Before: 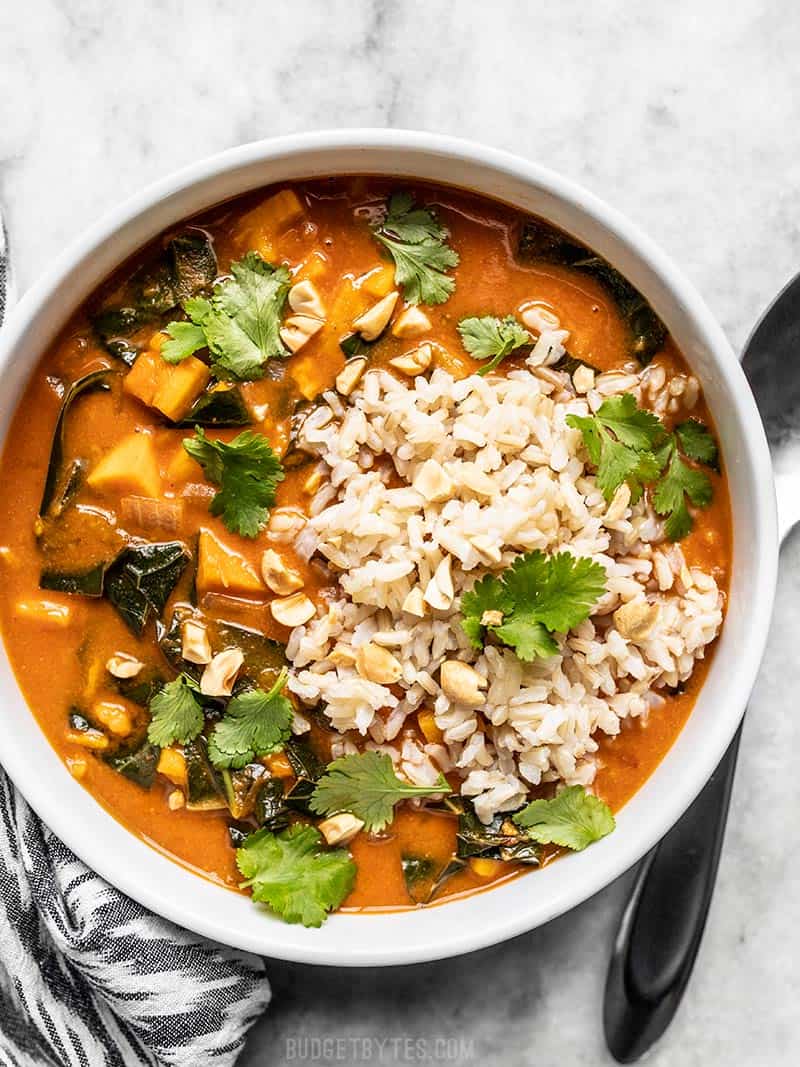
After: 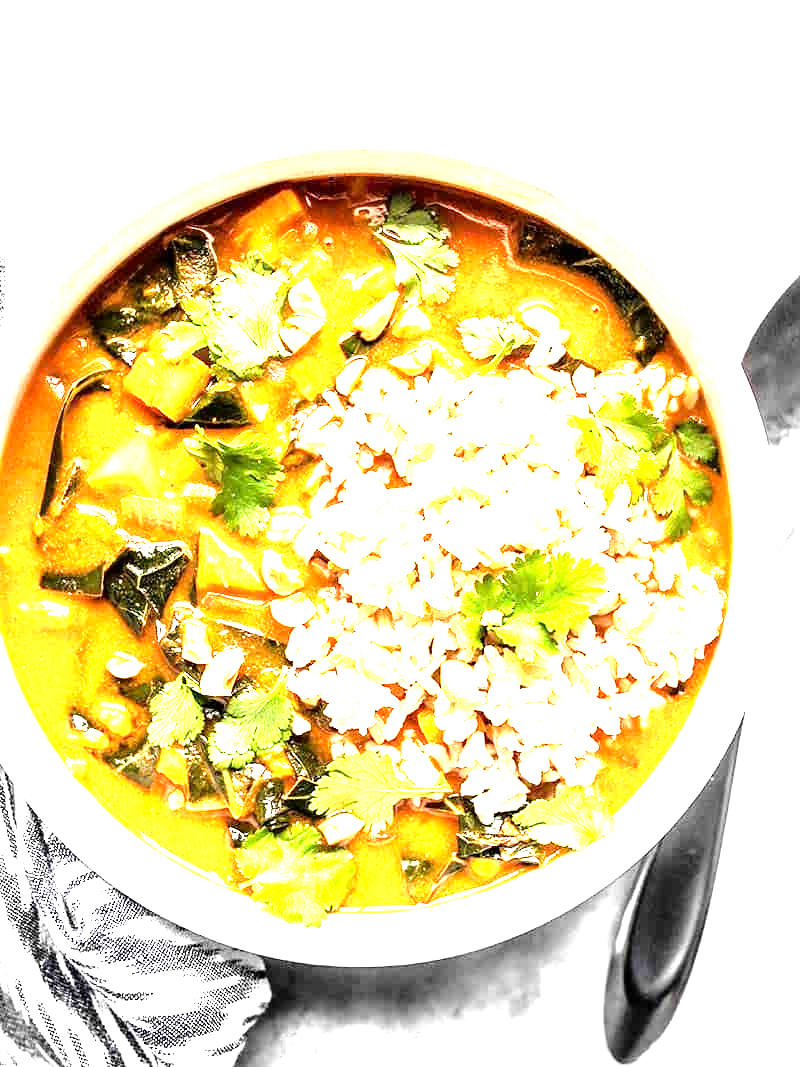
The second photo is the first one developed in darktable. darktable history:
exposure: black level correction 0.001, exposure 1.641 EV, compensate highlight preservation false
tone equalizer: -8 EV -1.12 EV, -7 EV -0.991 EV, -6 EV -0.881 EV, -5 EV -0.59 EV, -3 EV 0.564 EV, -2 EV 0.888 EV, -1 EV 1.01 EV, +0 EV 1.05 EV
